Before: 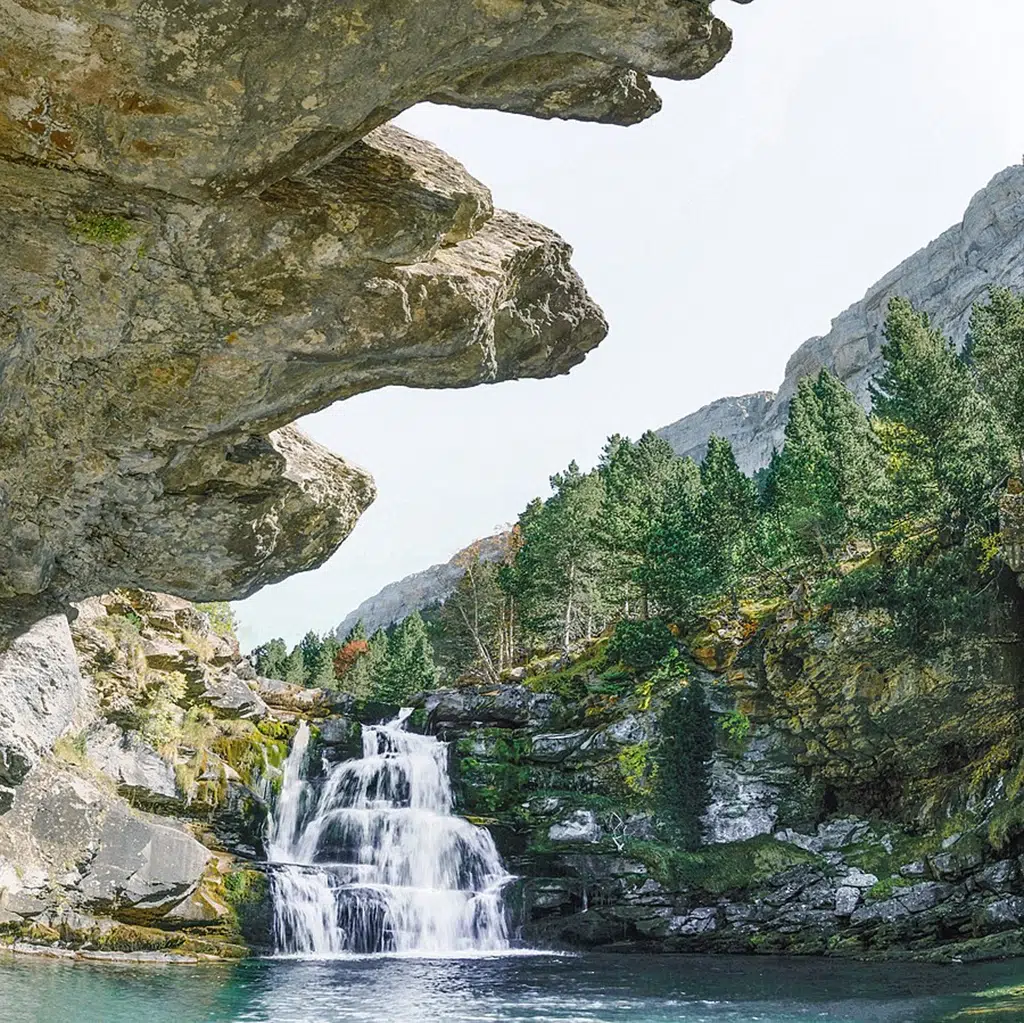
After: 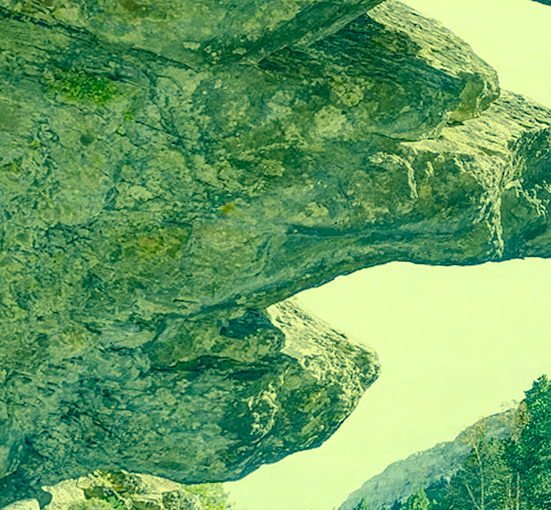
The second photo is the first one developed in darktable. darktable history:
rotate and perspective: rotation -0.013°, lens shift (vertical) -0.027, lens shift (horizontal) 0.178, crop left 0.016, crop right 0.989, crop top 0.082, crop bottom 0.918
crop and rotate: left 3.047%, top 7.509%, right 42.236%, bottom 37.598%
color correction: highlights a* -15.58, highlights b* 40, shadows a* -40, shadows b* -26.18
